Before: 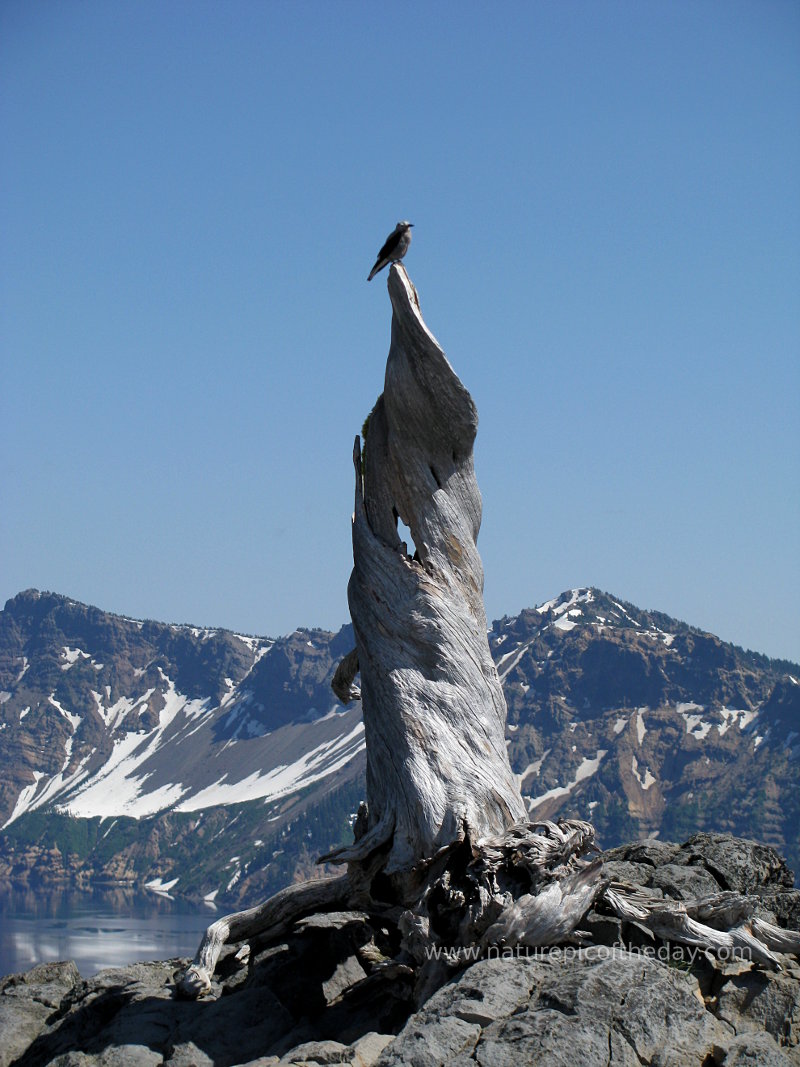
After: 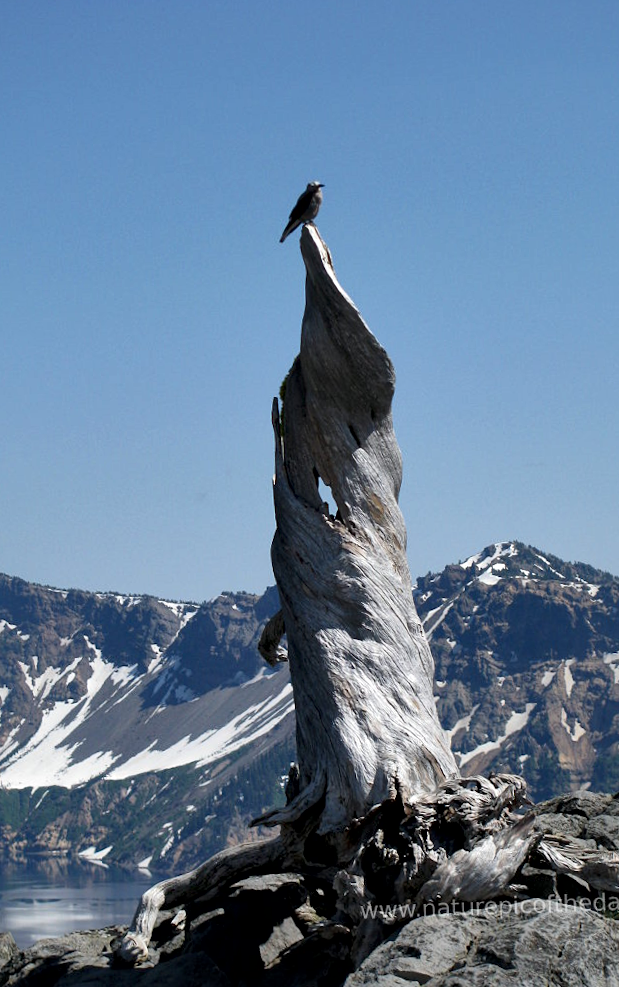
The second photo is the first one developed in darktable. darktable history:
crop: left 9.88%, right 12.664%
local contrast: mode bilateral grid, contrast 25, coarseness 60, detail 151%, midtone range 0.2
rotate and perspective: rotation -2°, crop left 0.022, crop right 0.978, crop top 0.049, crop bottom 0.951
